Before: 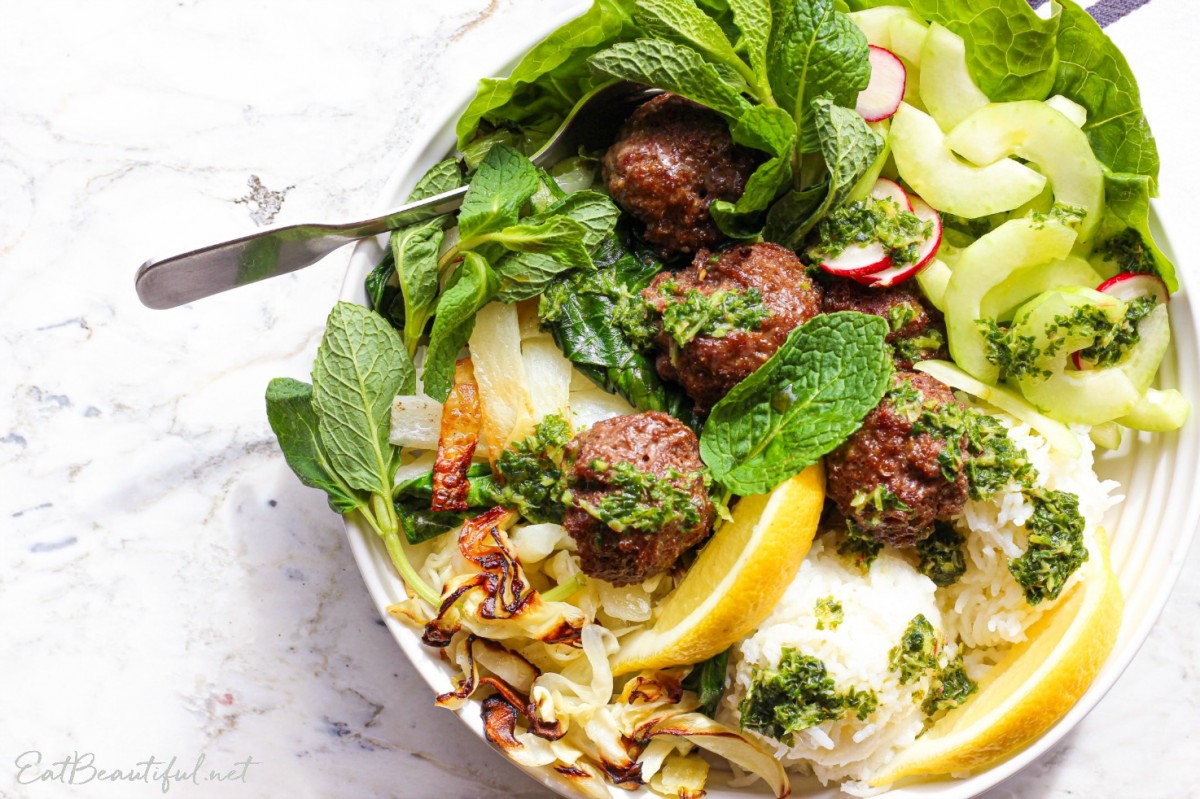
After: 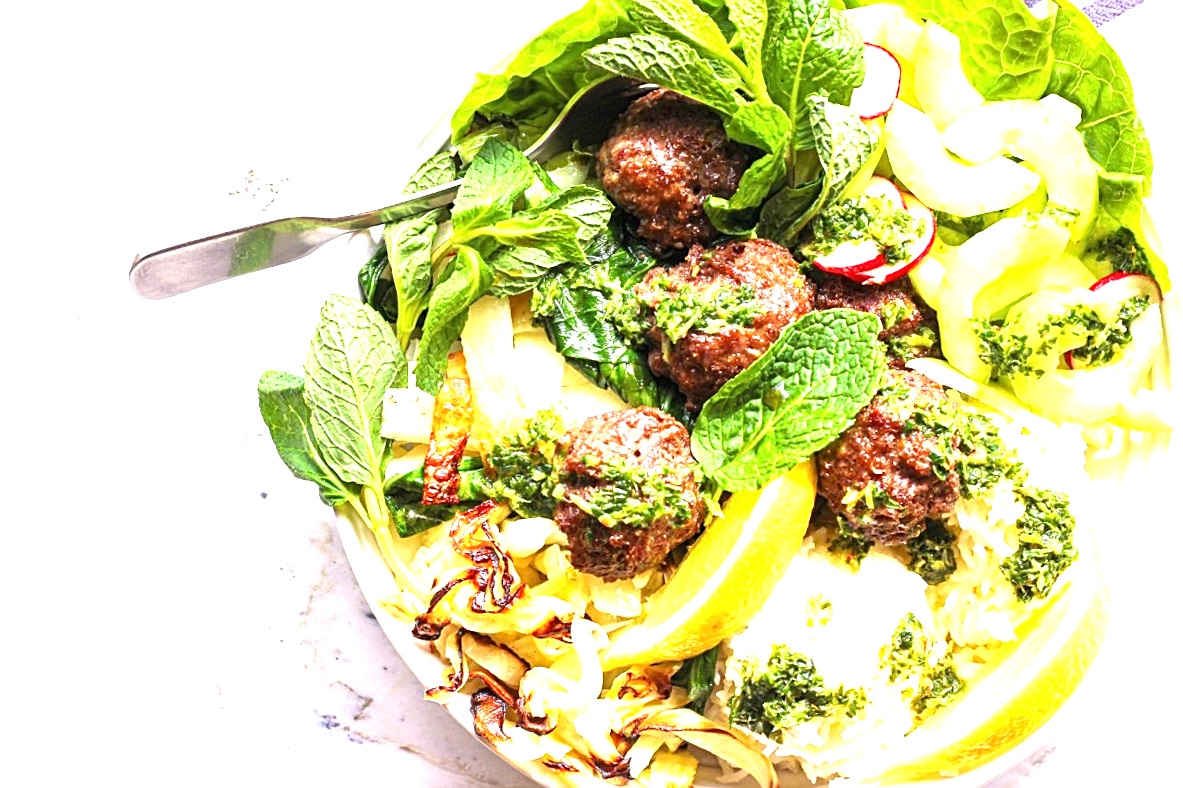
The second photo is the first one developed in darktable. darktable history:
exposure: black level correction 0, exposure 1.522 EV, compensate exposure bias true, compensate highlight preservation false
crop and rotate: angle -0.524°
sharpen: on, module defaults
